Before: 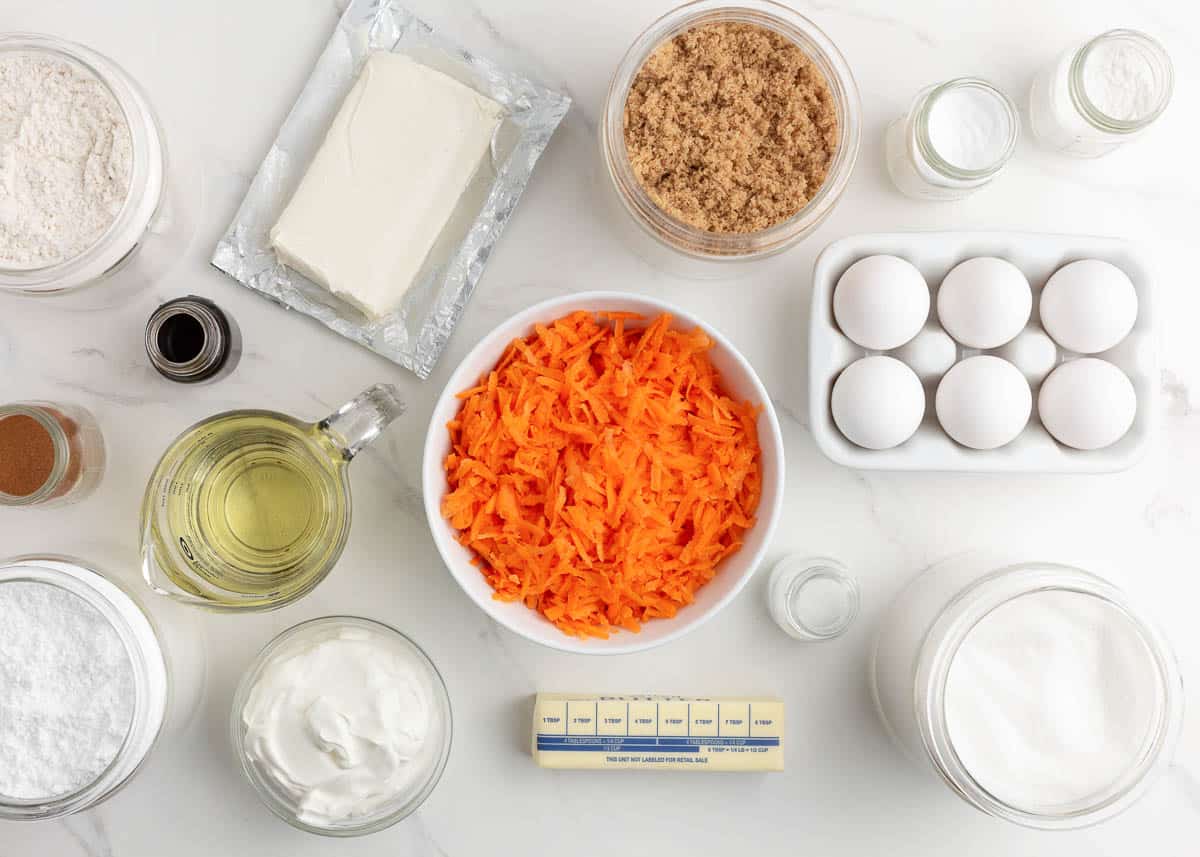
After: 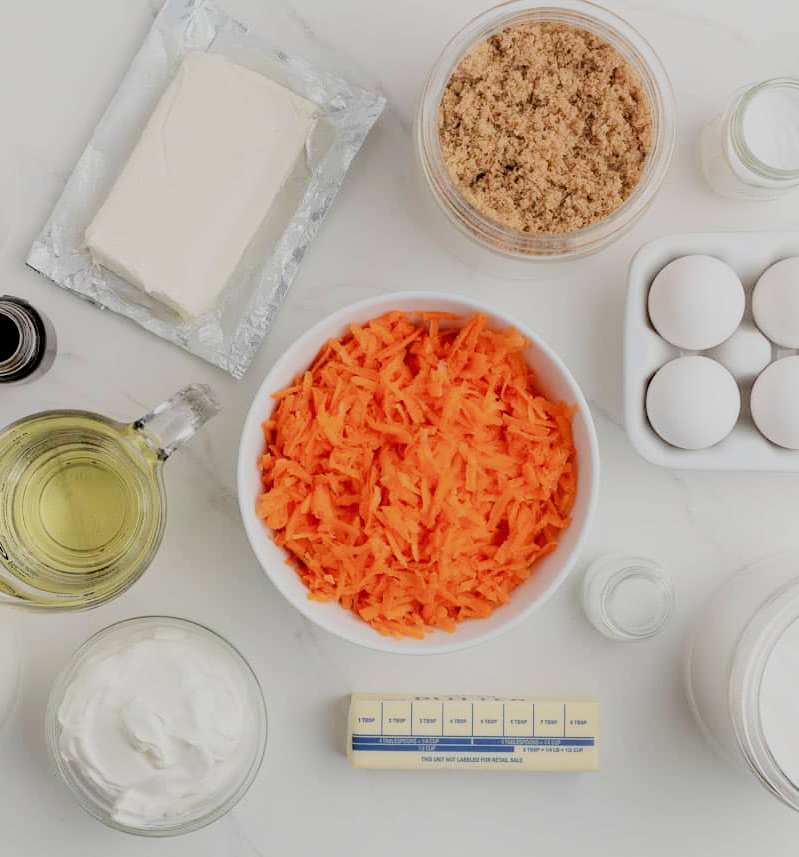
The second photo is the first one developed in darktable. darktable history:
crop: left 15.419%, right 17.914%
filmic rgb: black relative exposure -4.38 EV, white relative exposure 4.56 EV, hardness 2.37, contrast 1.05
